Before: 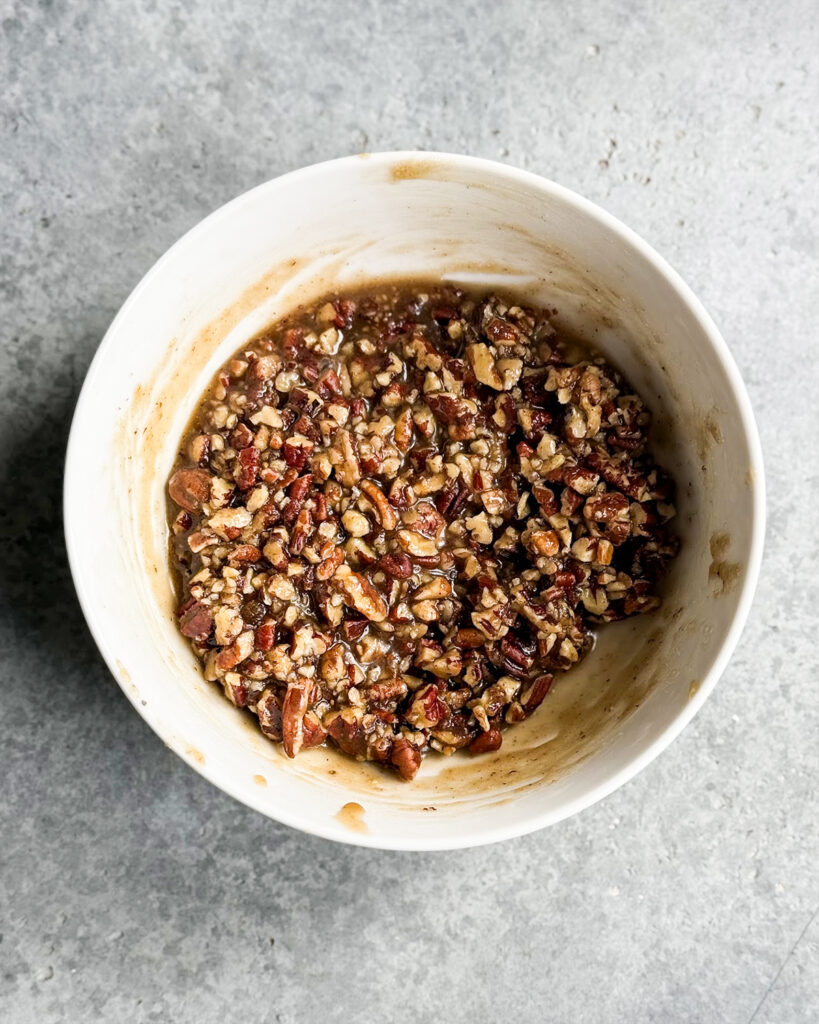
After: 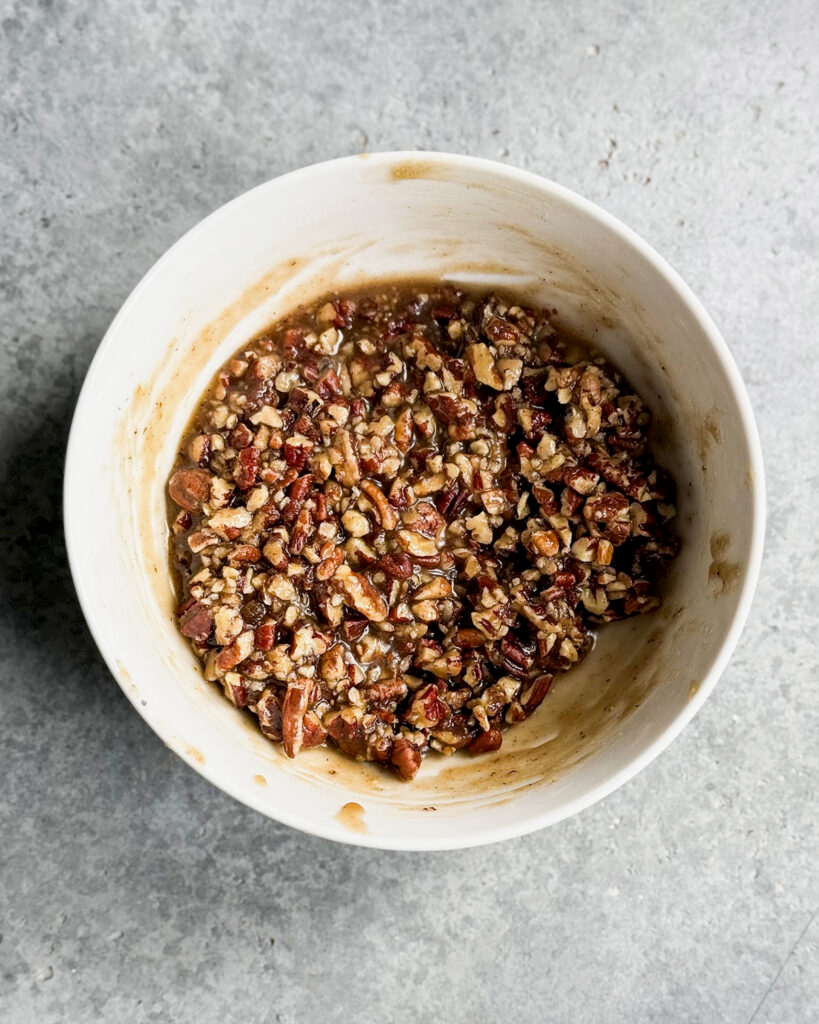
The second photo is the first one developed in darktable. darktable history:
exposure: black level correction 0.002, exposure -0.1 EV, compensate highlight preservation false
tone equalizer: on, module defaults
